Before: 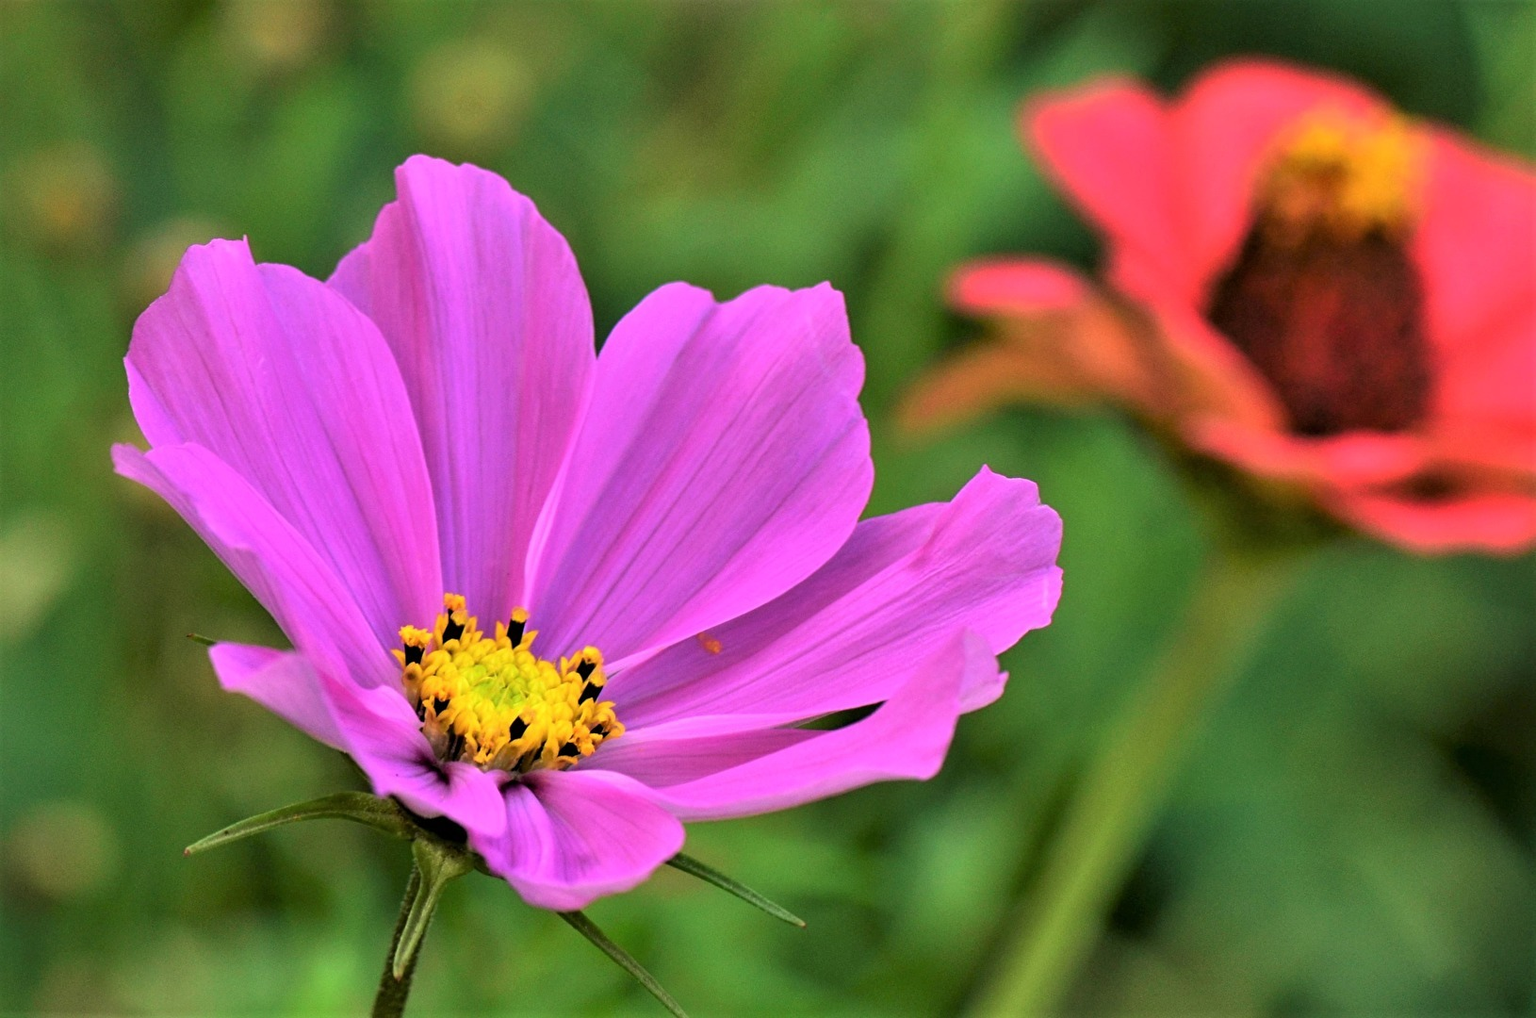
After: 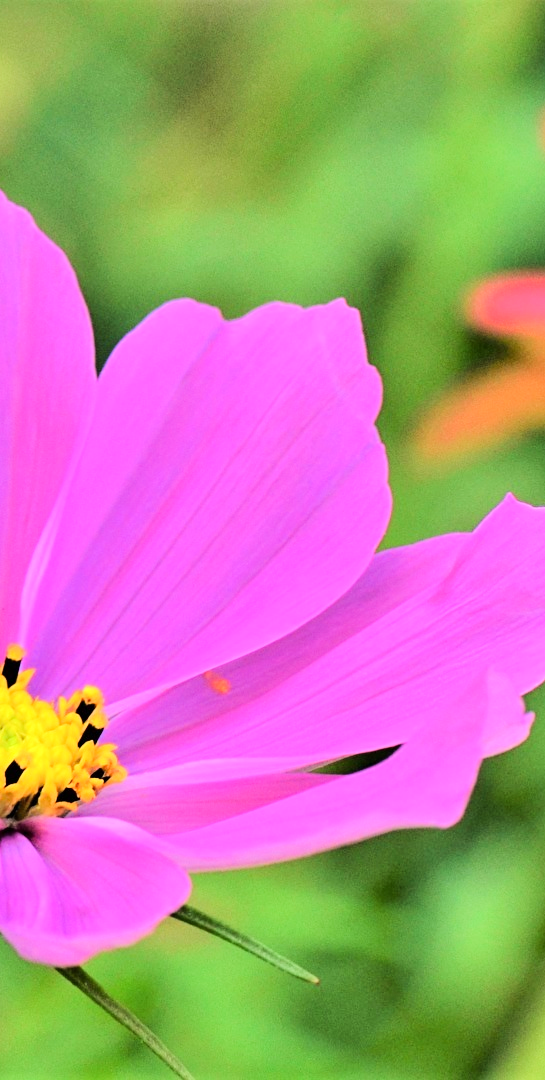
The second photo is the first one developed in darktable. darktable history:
crop: left 32.91%, right 33.623%
tone equalizer: -7 EV 0.152 EV, -6 EV 0.597 EV, -5 EV 1.15 EV, -4 EV 1.32 EV, -3 EV 1.14 EV, -2 EV 0.6 EV, -1 EV 0.157 EV, edges refinement/feathering 500, mask exposure compensation -1.57 EV, preserve details no
